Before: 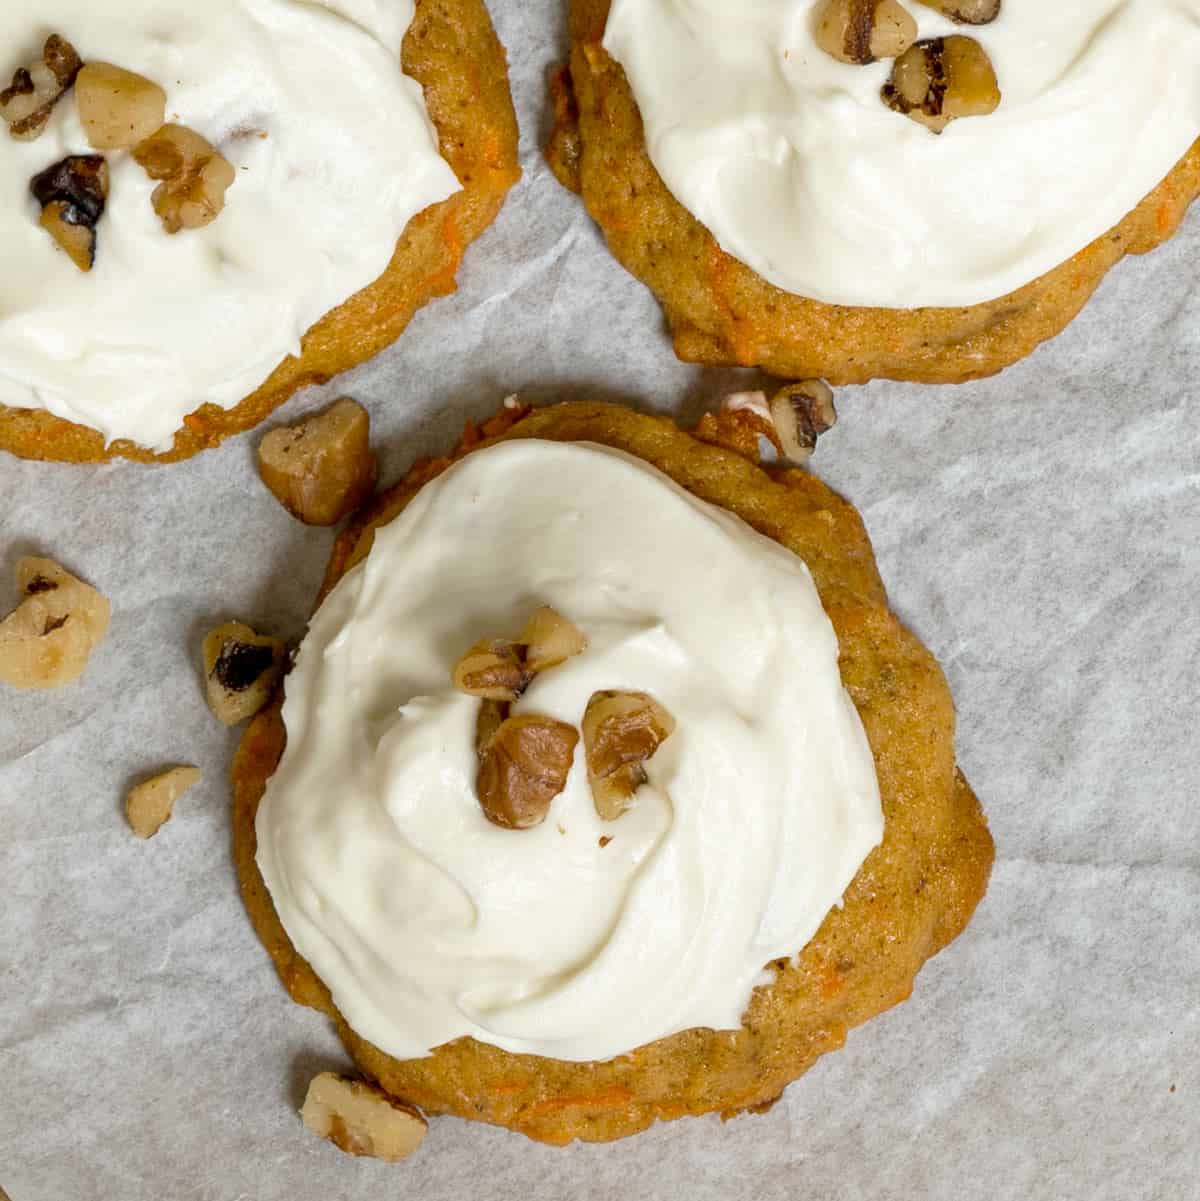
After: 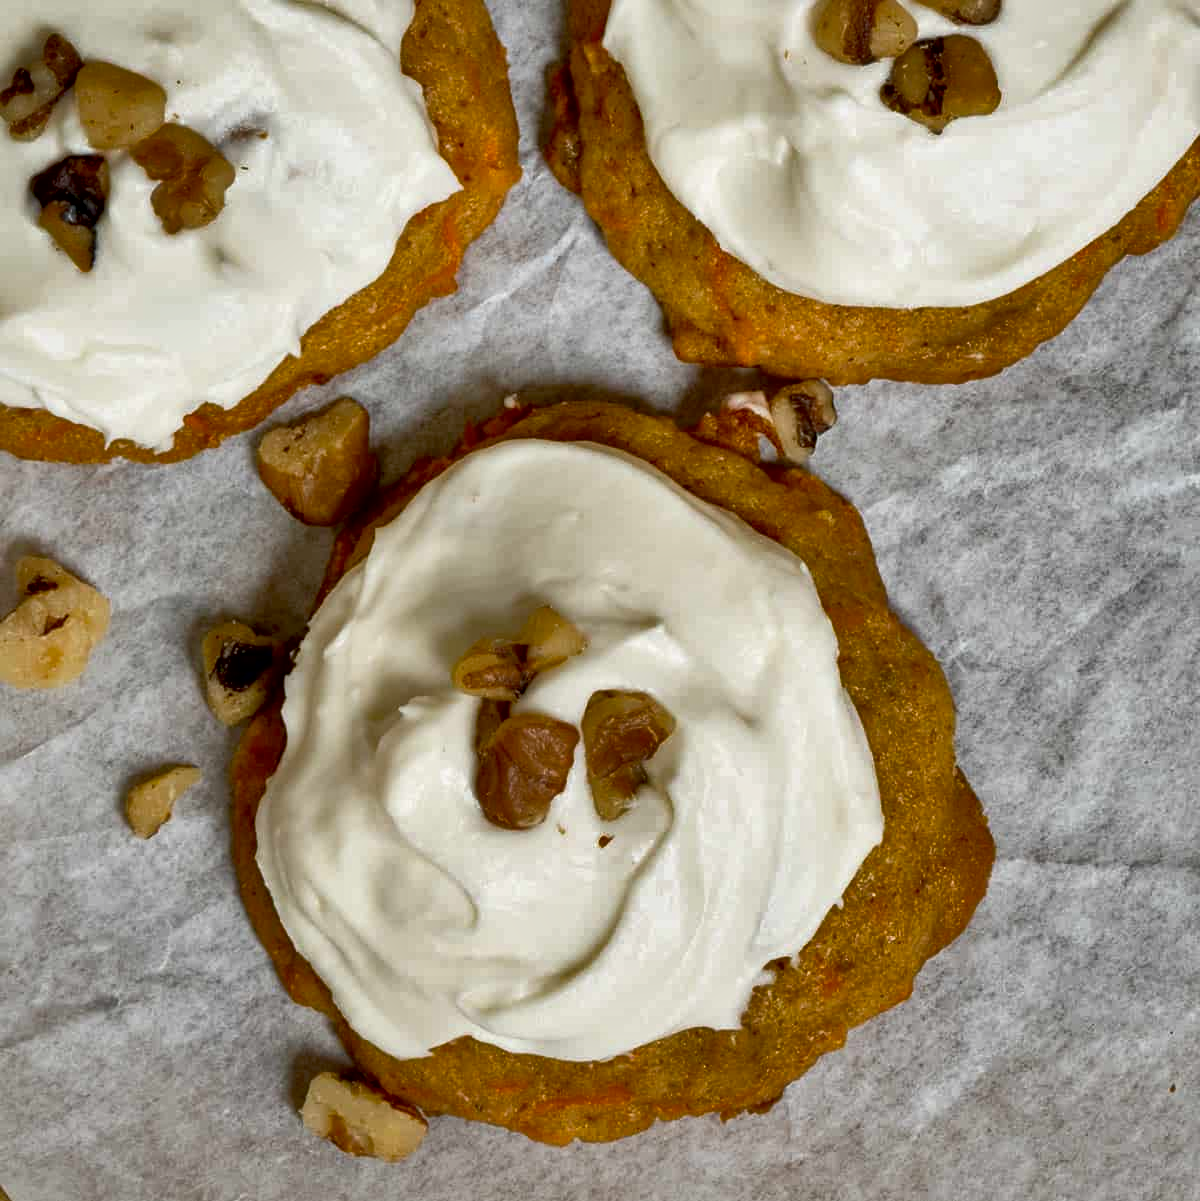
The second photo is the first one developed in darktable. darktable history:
shadows and highlights: radius 108.52, shadows 44.07, highlights -67.8, low approximation 0.01, soften with gaussian
exposure: black level correction 0.009, exposure -0.159 EV, compensate highlight preservation false
local contrast: mode bilateral grid, contrast 20, coarseness 100, detail 150%, midtone range 0.2
haze removal: compatibility mode true, adaptive false
